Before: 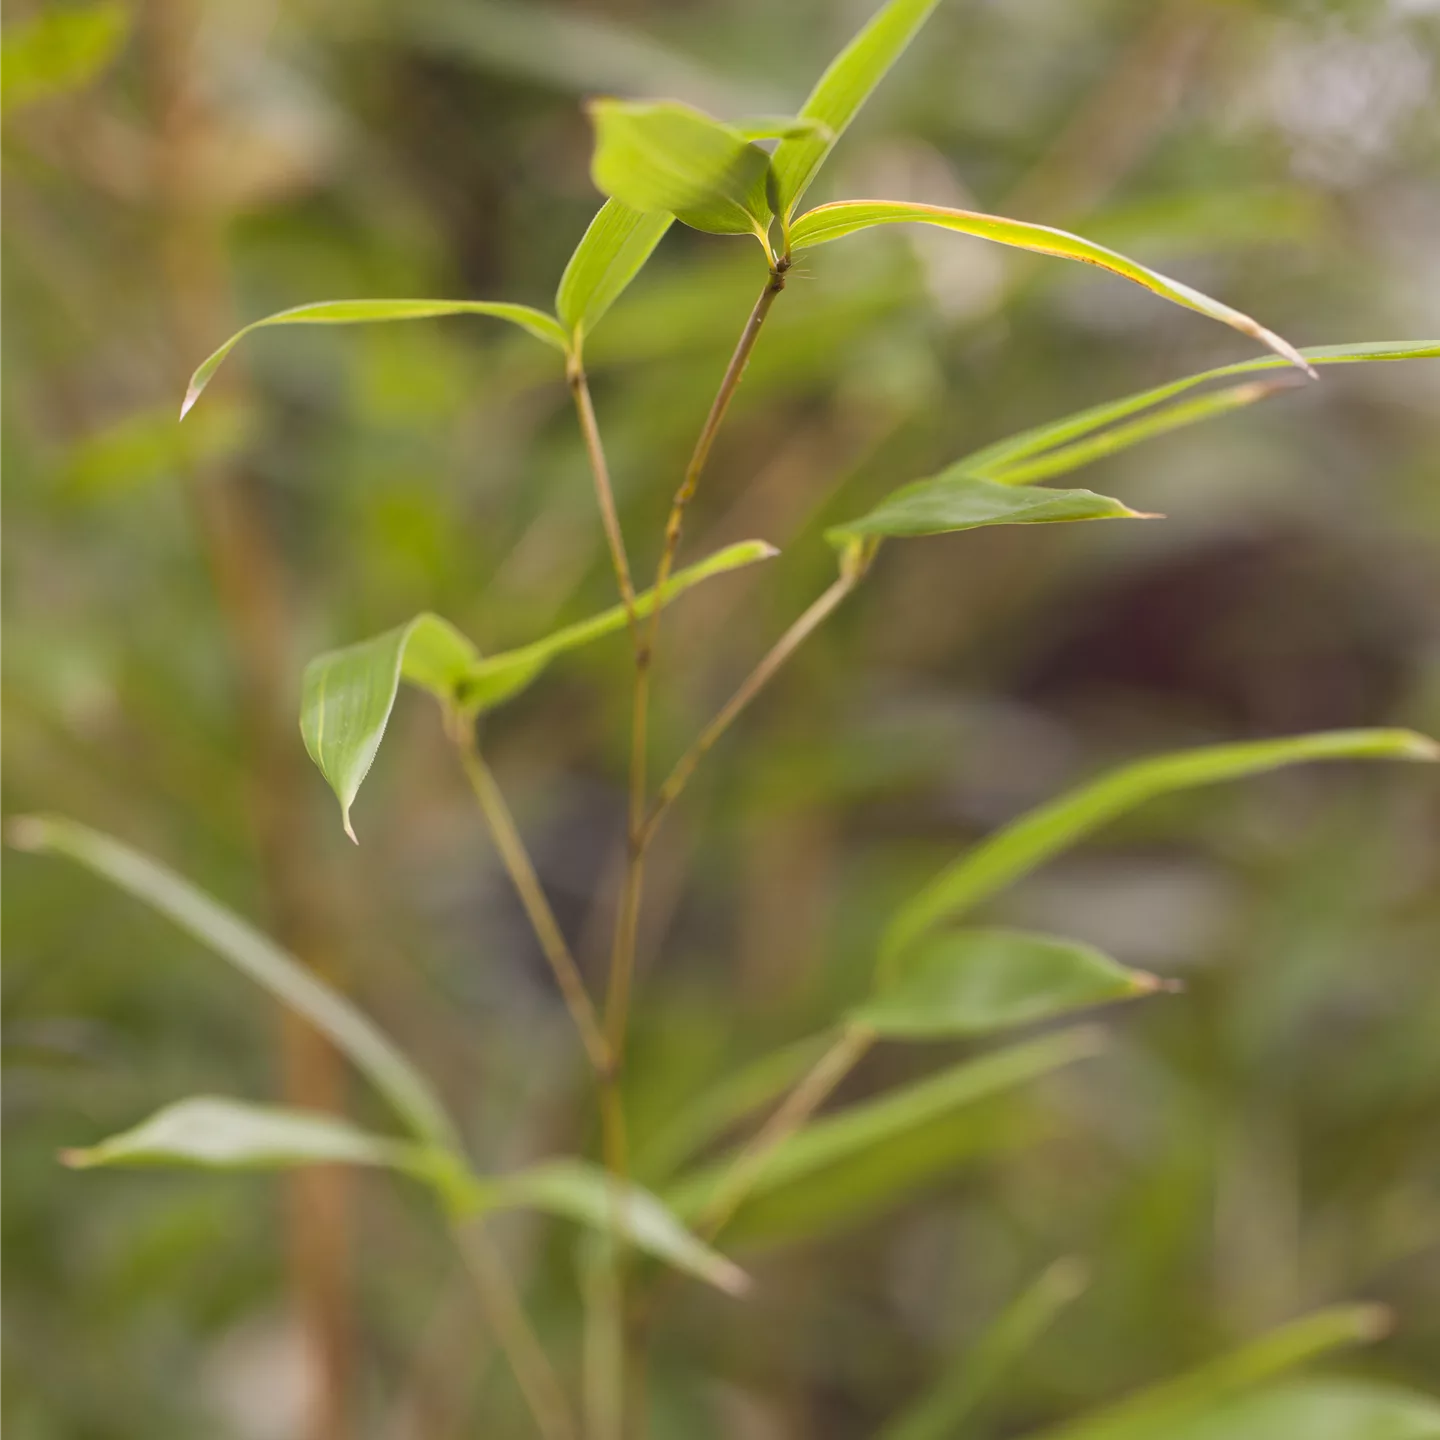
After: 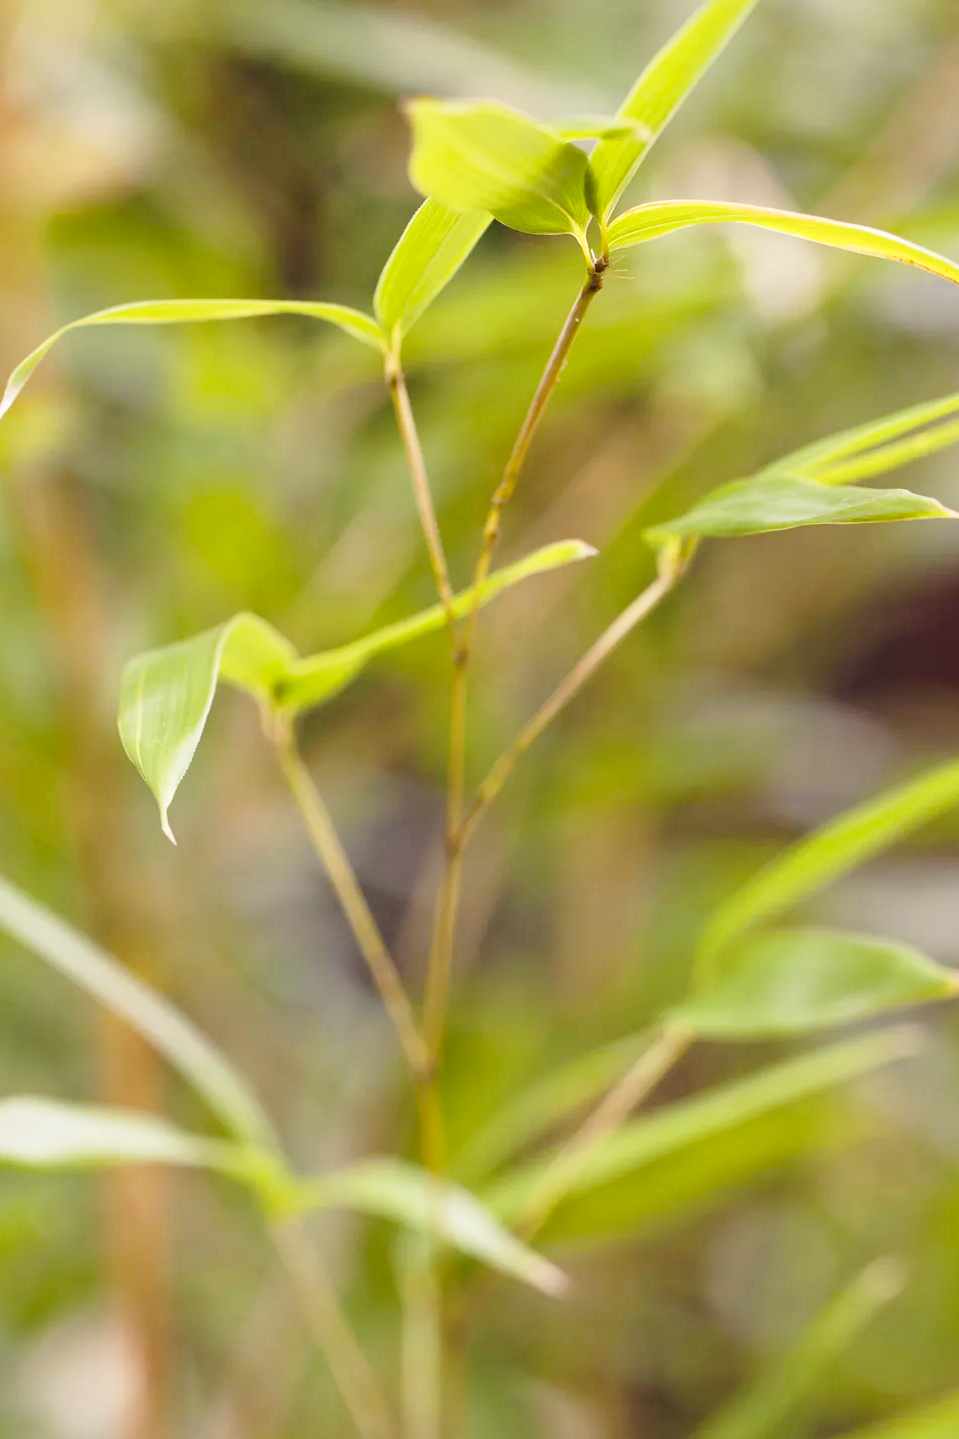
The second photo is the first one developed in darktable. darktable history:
crop and rotate: left 12.673%, right 20.66%
base curve: curves: ch0 [(0, 0) (0.028, 0.03) (0.121, 0.232) (0.46, 0.748) (0.859, 0.968) (1, 1)], preserve colors none
